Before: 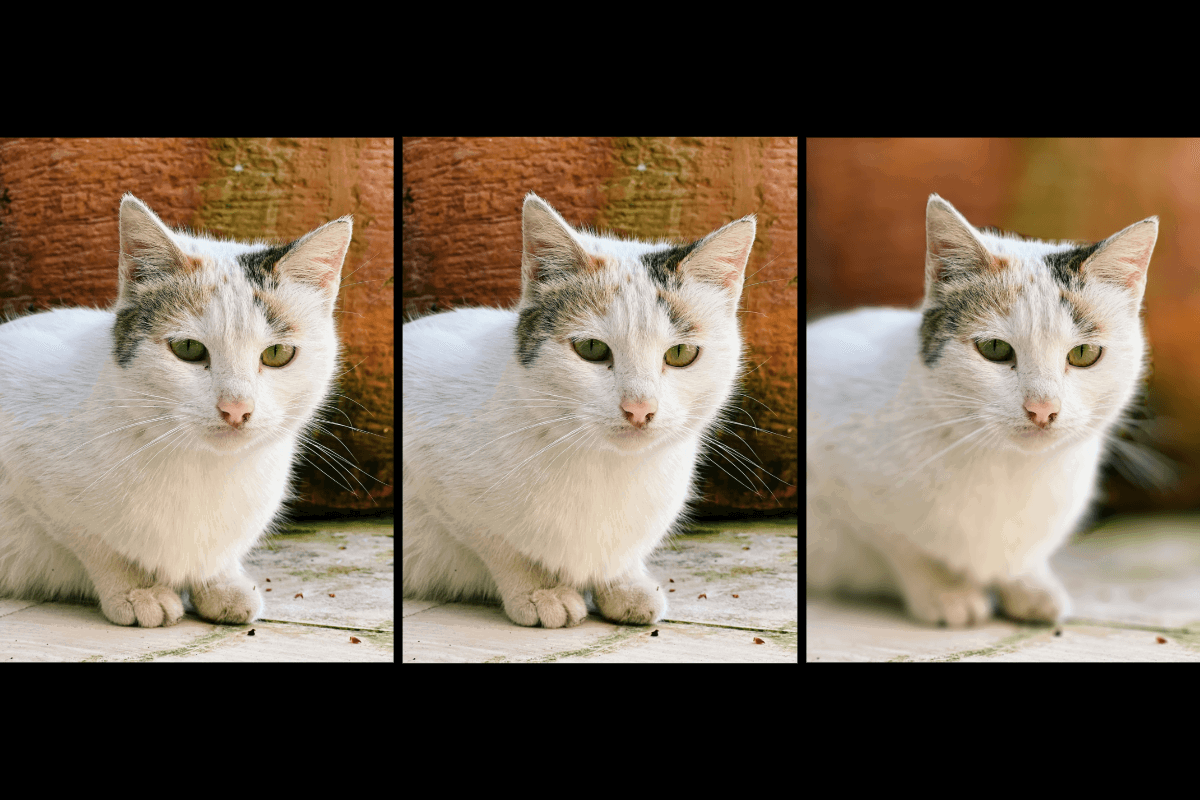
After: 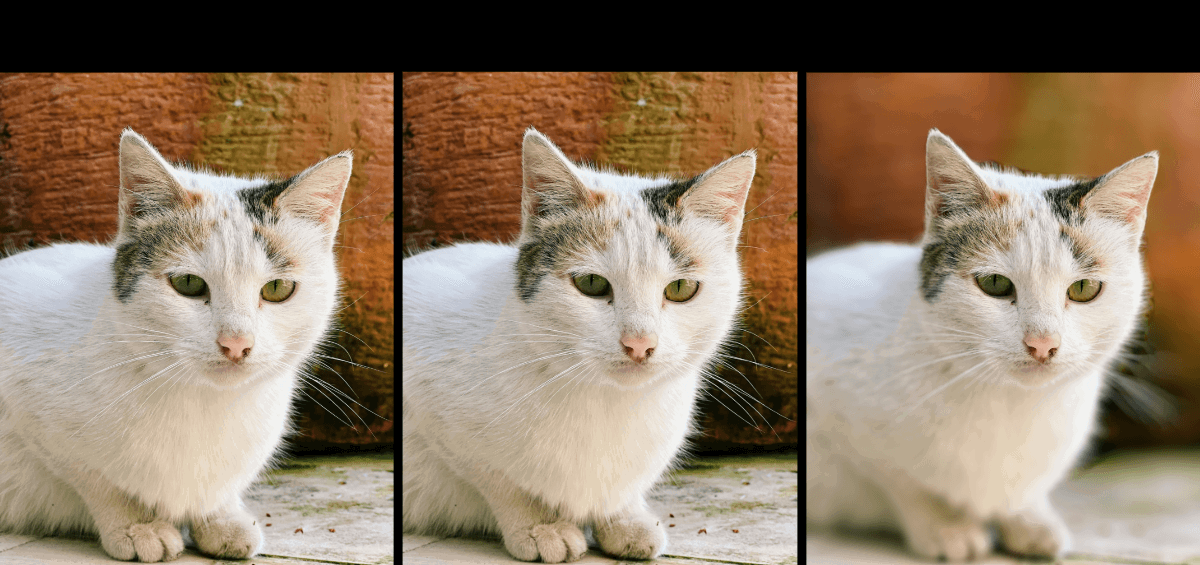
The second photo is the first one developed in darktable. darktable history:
crop and rotate: top 8.174%, bottom 21.111%
